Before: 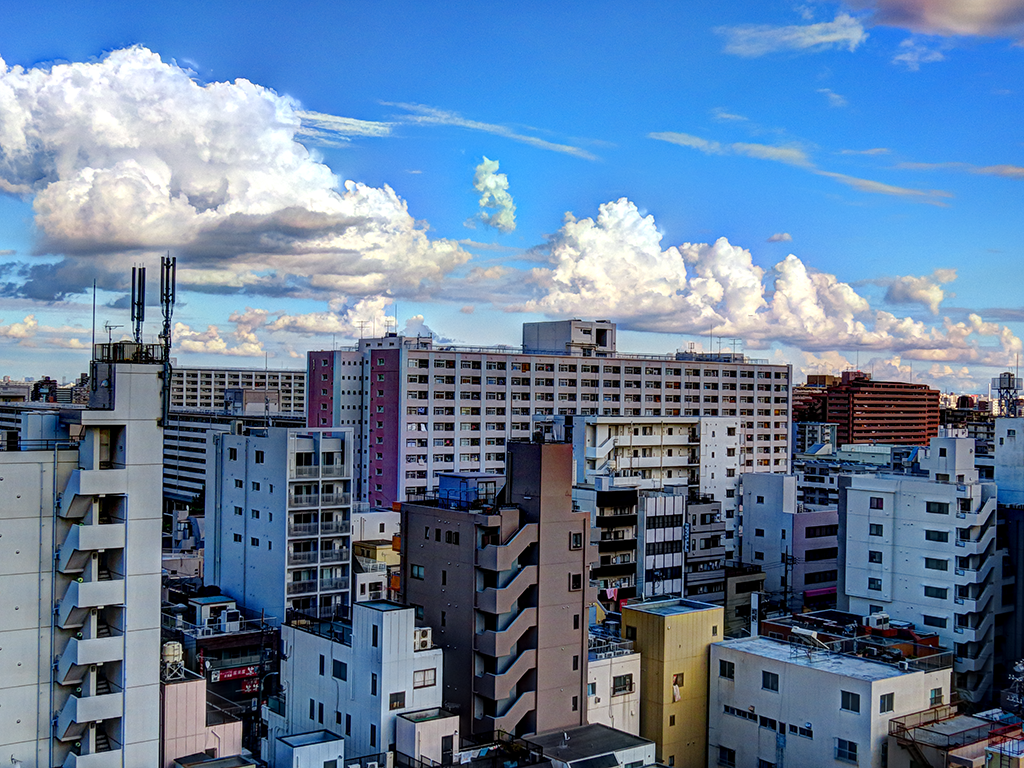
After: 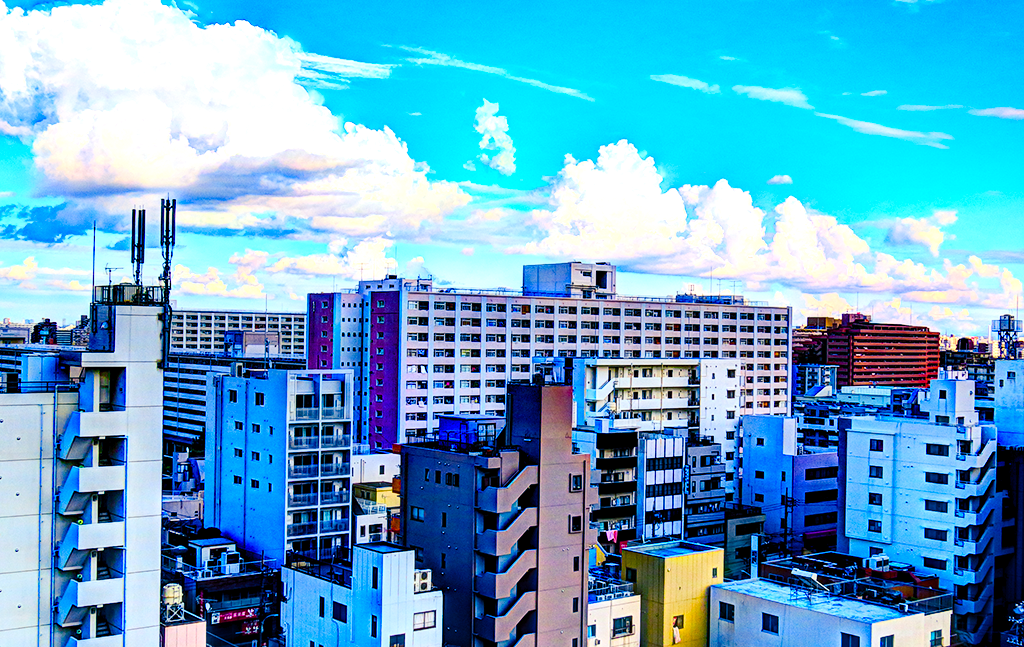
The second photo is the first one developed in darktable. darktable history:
color correction: highlights b* 0.061, saturation 1.14
exposure: exposure 0.563 EV, compensate exposure bias true, compensate highlight preservation false
contrast brightness saturation: contrast 0.199, brightness 0.168, saturation 0.224
color balance rgb: shadows lift › luminance -41.012%, shadows lift › chroma 14.141%, shadows lift › hue 257.83°, highlights gain › luminance 9.538%, global offset › hue 169.56°, linear chroma grading › global chroma 0.262%, perceptual saturation grading › global saturation 38.893%, perceptual saturation grading › highlights -25.339%, perceptual saturation grading › mid-tones 34.43%, perceptual saturation grading › shadows 35.827%
crop: top 7.584%, bottom 8.108%
